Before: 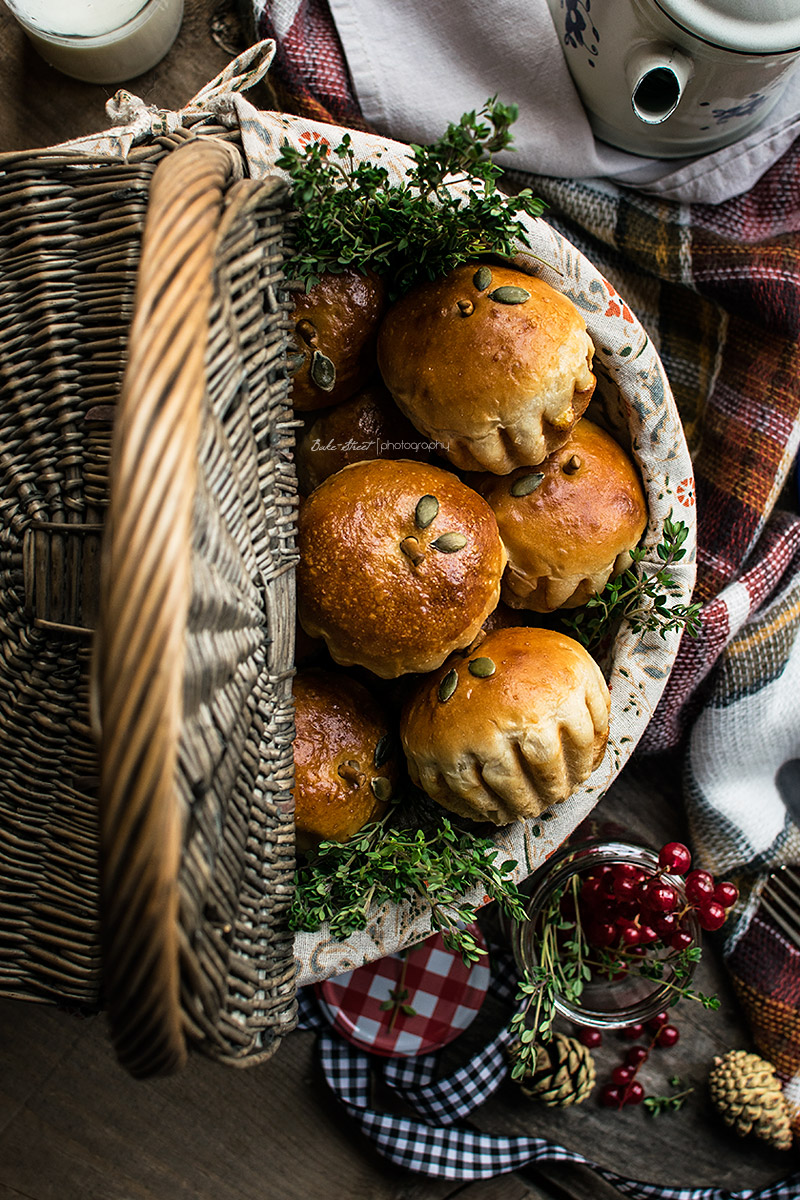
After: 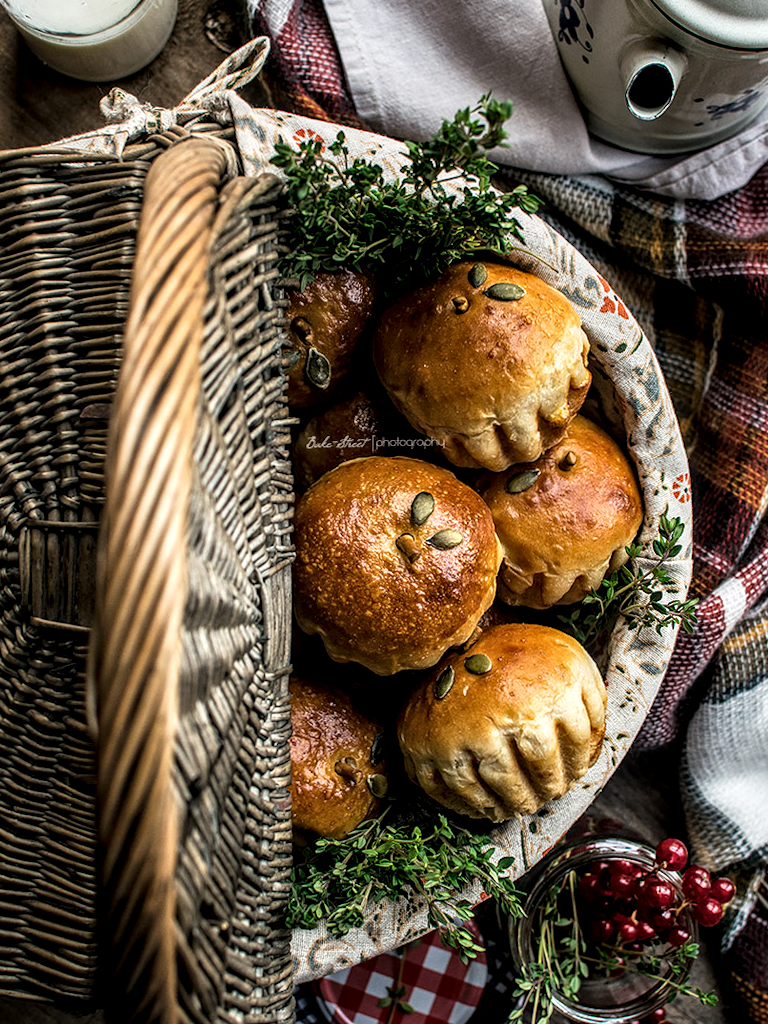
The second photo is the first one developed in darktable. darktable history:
rotate and perspective: automatic cropping original format, crop left 0, crop top 0
crop and rotate: angle 0.2°, left 0.275%, right 3.127%, bottom 14.18%
local contrast: detail 150%
